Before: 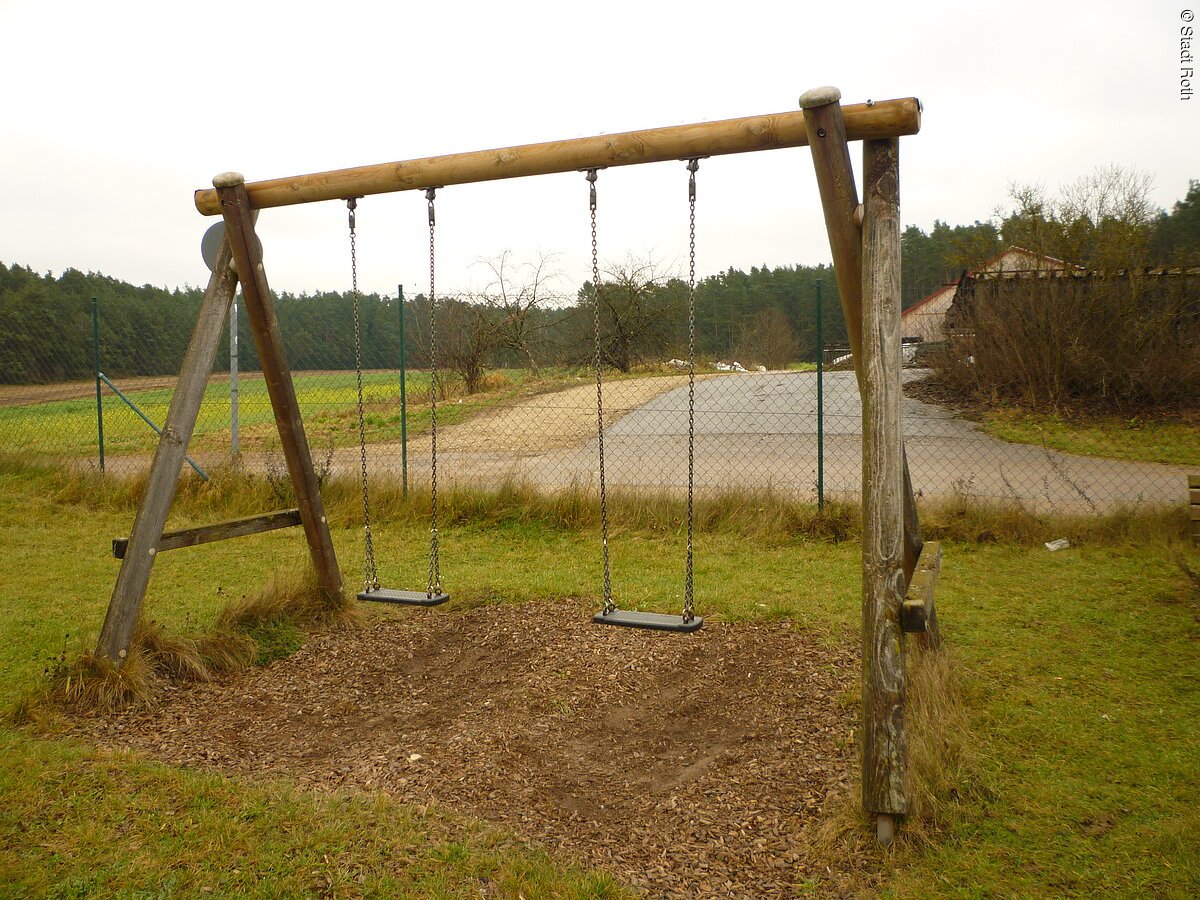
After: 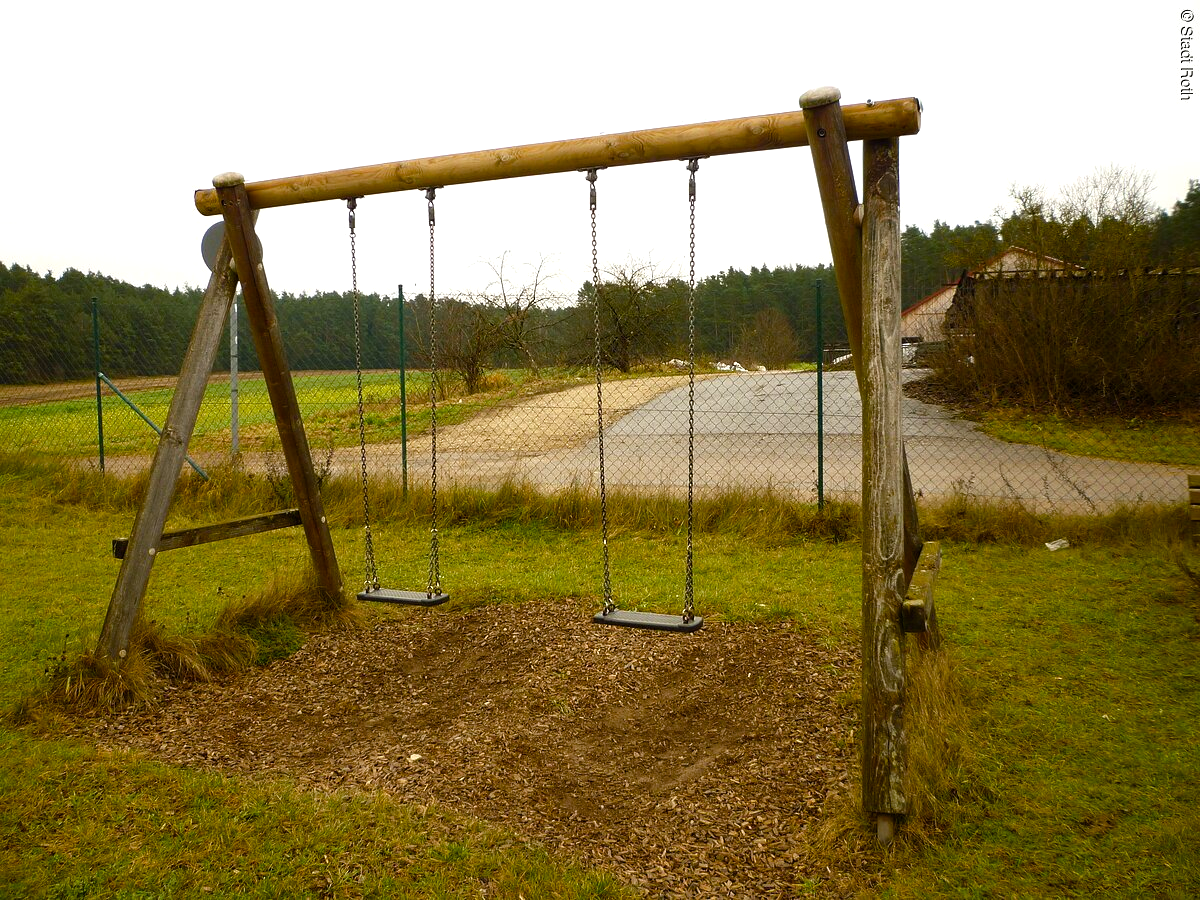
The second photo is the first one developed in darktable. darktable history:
color balance rgb: shadows lift › luminance -20%, power › hue 72.24°, highlights gain › luminance 15%, global offset › hue 171.6°, perceptual saturation grading › global saturation 14.09%, perceptual saturation grading › highlights -25%, perceptual saturation grading › shadows 25%, global vibrance 25%, contrast 10%
exposure: black level correction 0.001, exposure -0.2 EV, compensate highlight preservation false
